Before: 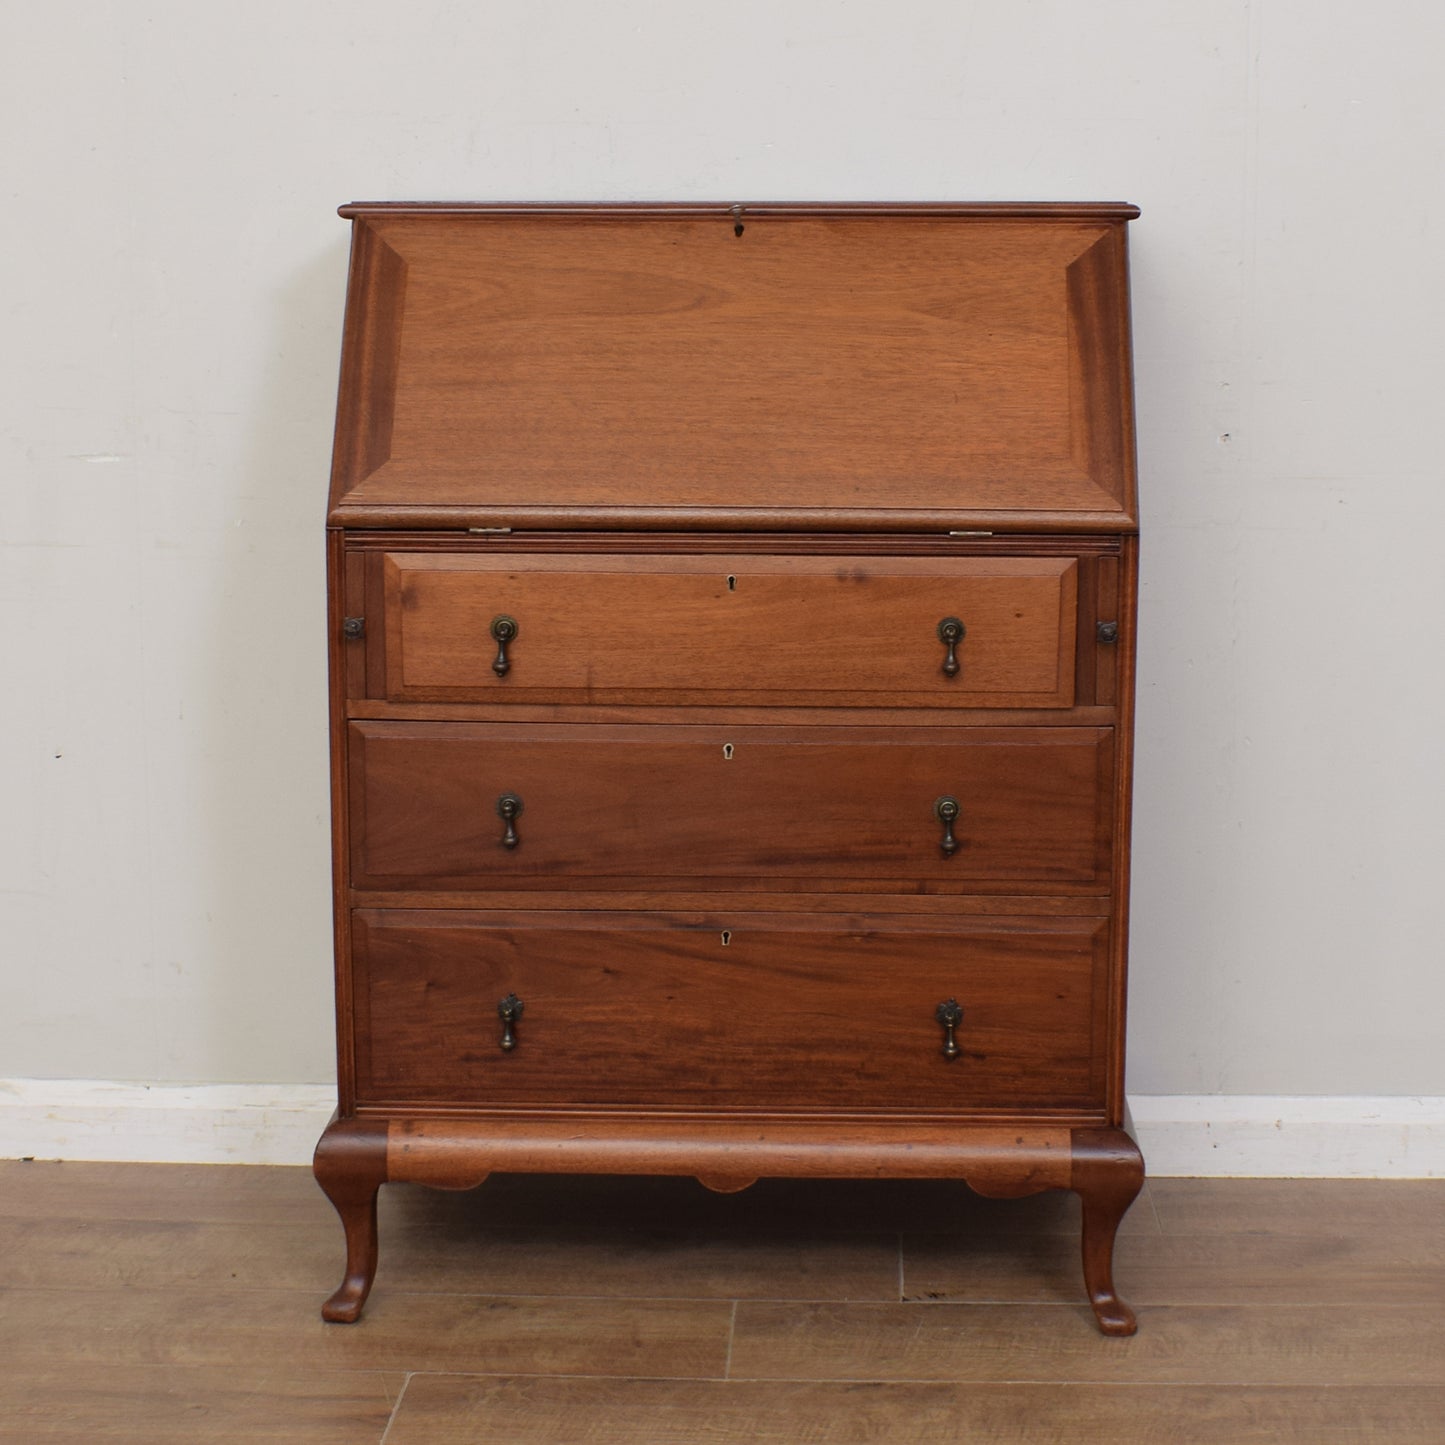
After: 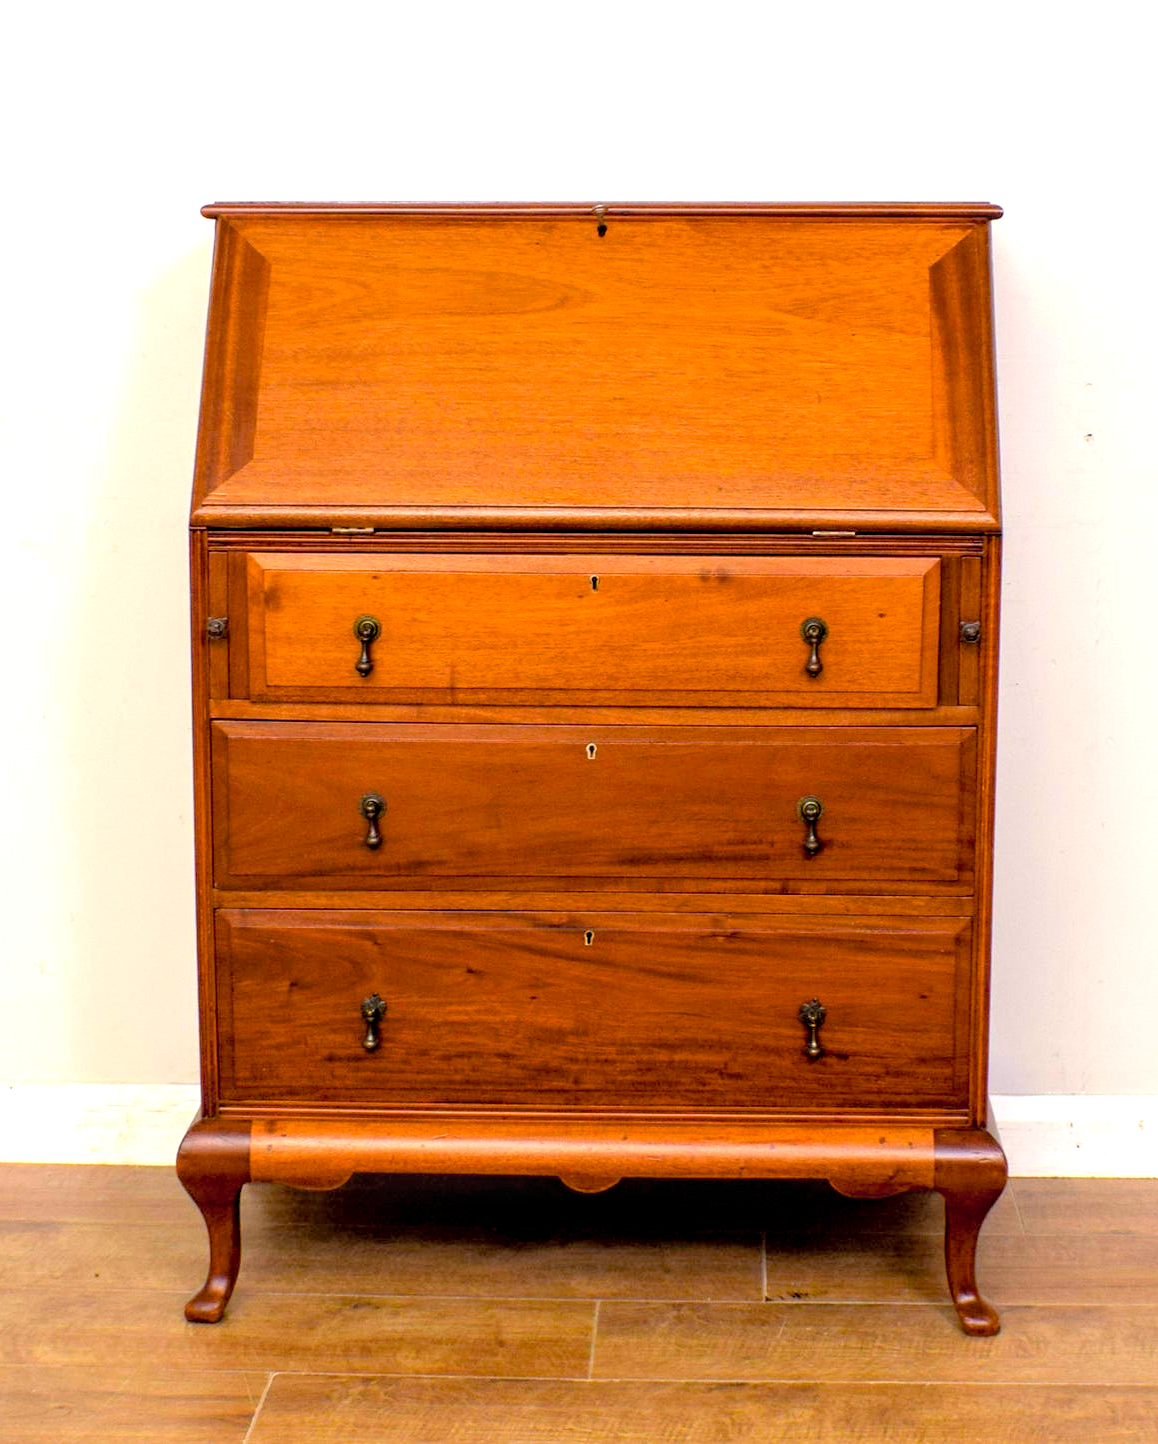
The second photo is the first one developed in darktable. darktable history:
local contrast: on, module defaults
color balance rgb: shadows lift › chroma 0.941%, shadows lift › hue 113.63°, highlights gain › chroma 1.101%, highlights gain › hue 60.21°, perceptual saturation grading › global saturation 25.32%, global vibrance 20%
contrast brightness saturation: brightness 0.088, saturation 0.191
crop and rotate: left 9.549%, right 10.252%
exposure: black level correction 0.01, exposure 1 EV, compensate exposure bias true, compensate highlight preservation false
